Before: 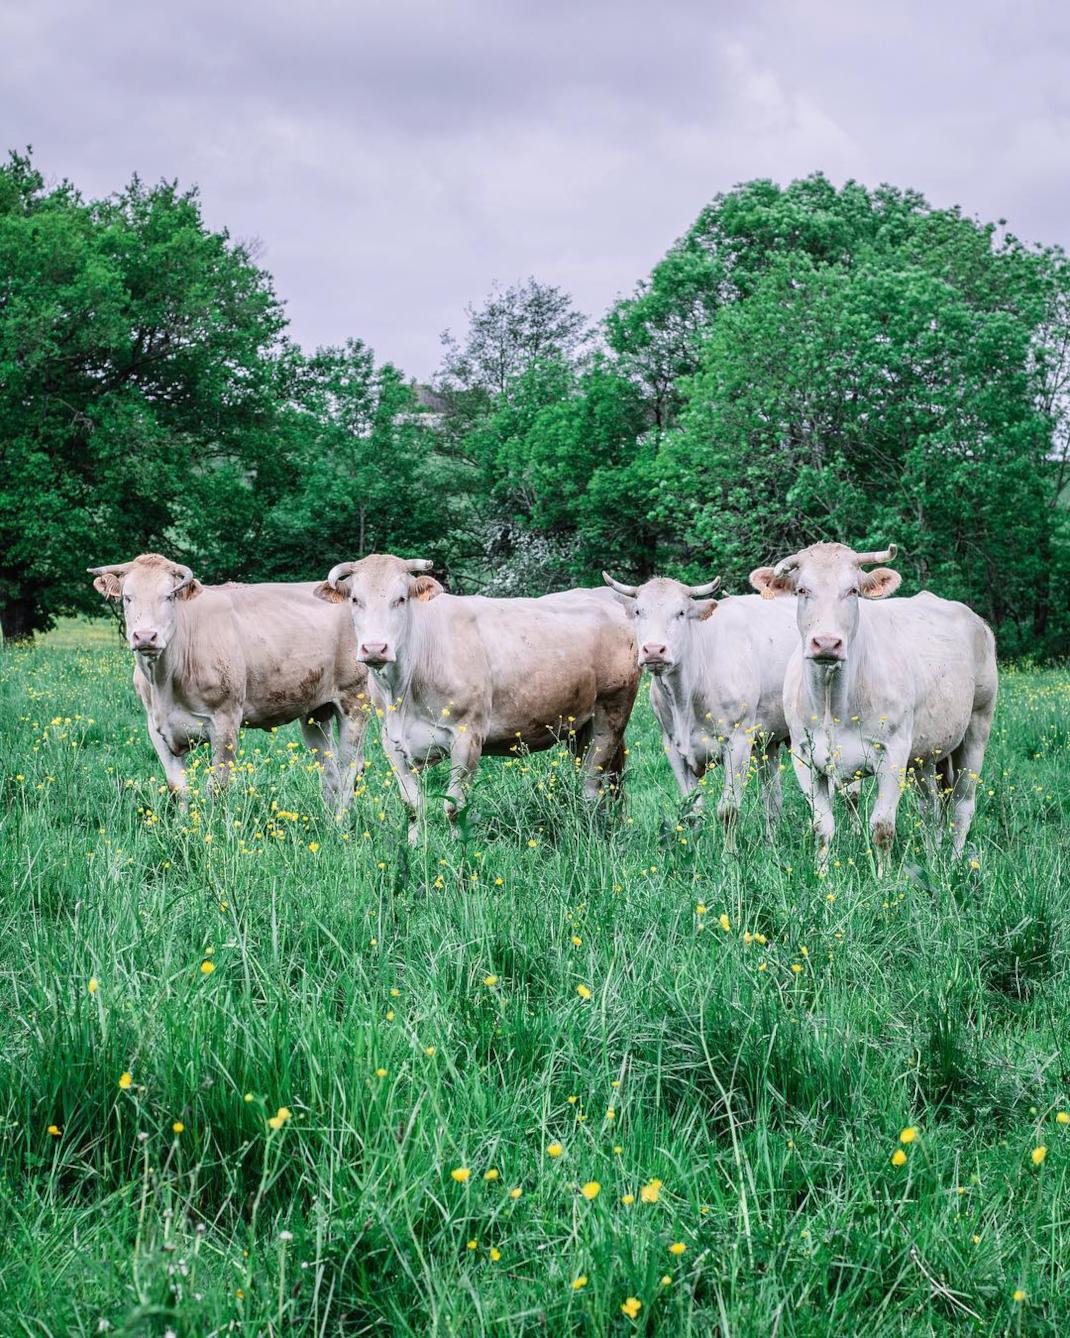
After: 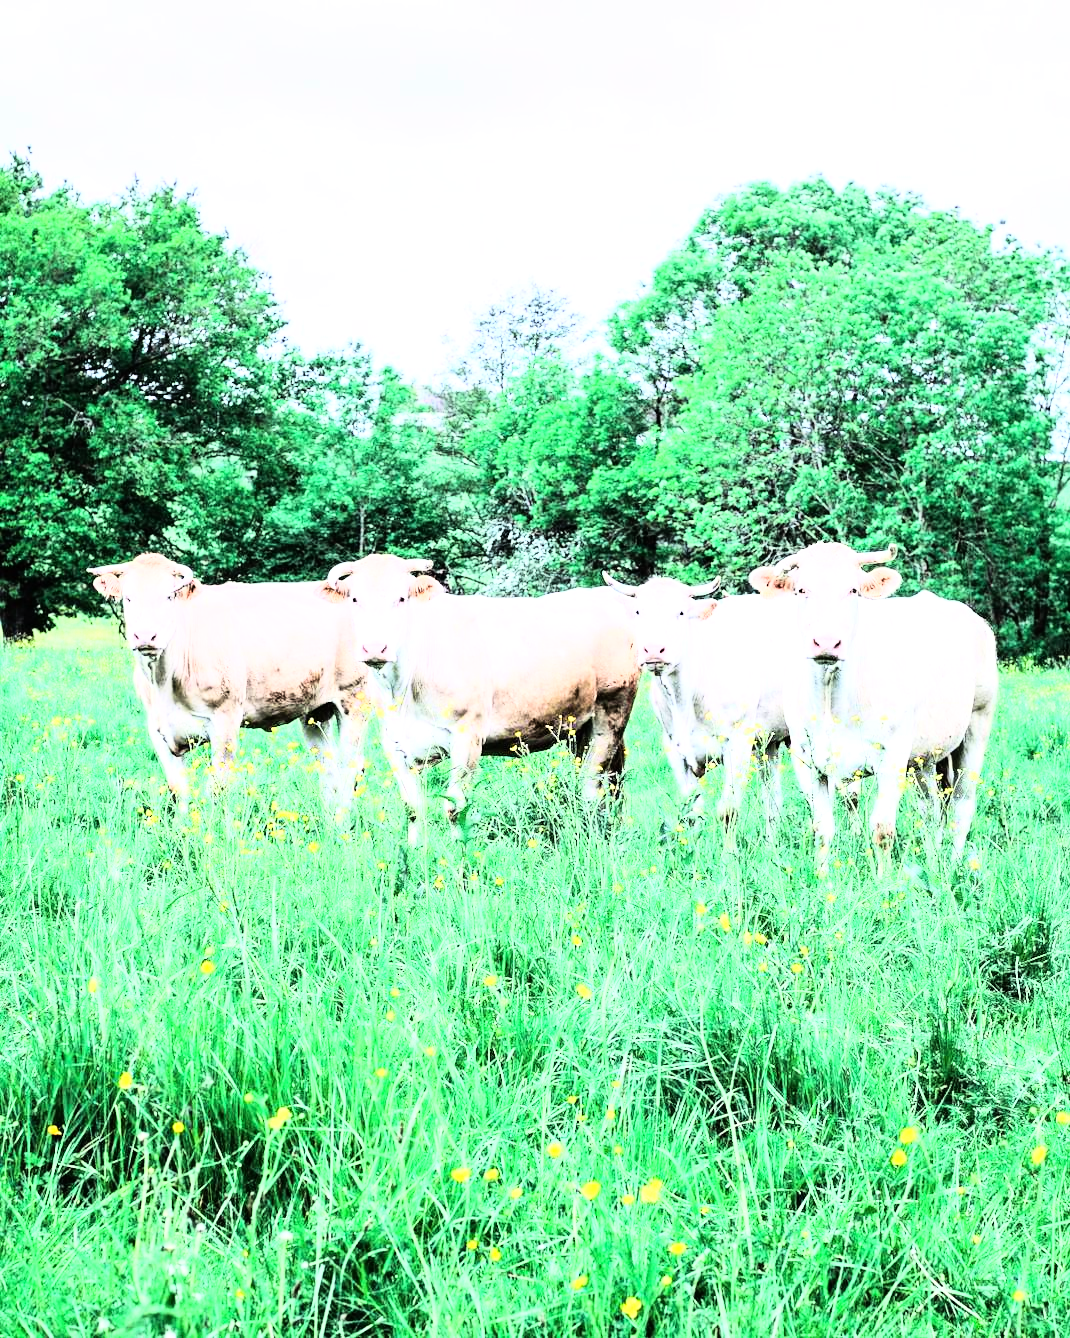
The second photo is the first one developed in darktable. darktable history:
exposure: exposure 0.999 EV, compensate highlight preservation false
rotate and perspective: automatic cropping off
rgb curve: curves: ch0 [(0, 0) (0.21, 0.15) (0.24, 0.21) (0.5, 0.75) (0.75, 0.96) (0.89, 0.99) (1, 1)]; ch1 [(0, 0.02) (0.21, 0.13) (0.25, 0.2) (0.5, 0.67) (0.75, 0.9) (0.89, 0.97) (1, 1)]; ch2 [(0, 0.02) (0.21, 0.13) (0.25, 0.2) (0.5, 0.67) (0.75, 0.9) (0.89, 0.97) (1, 1)], compensate middle gray true
